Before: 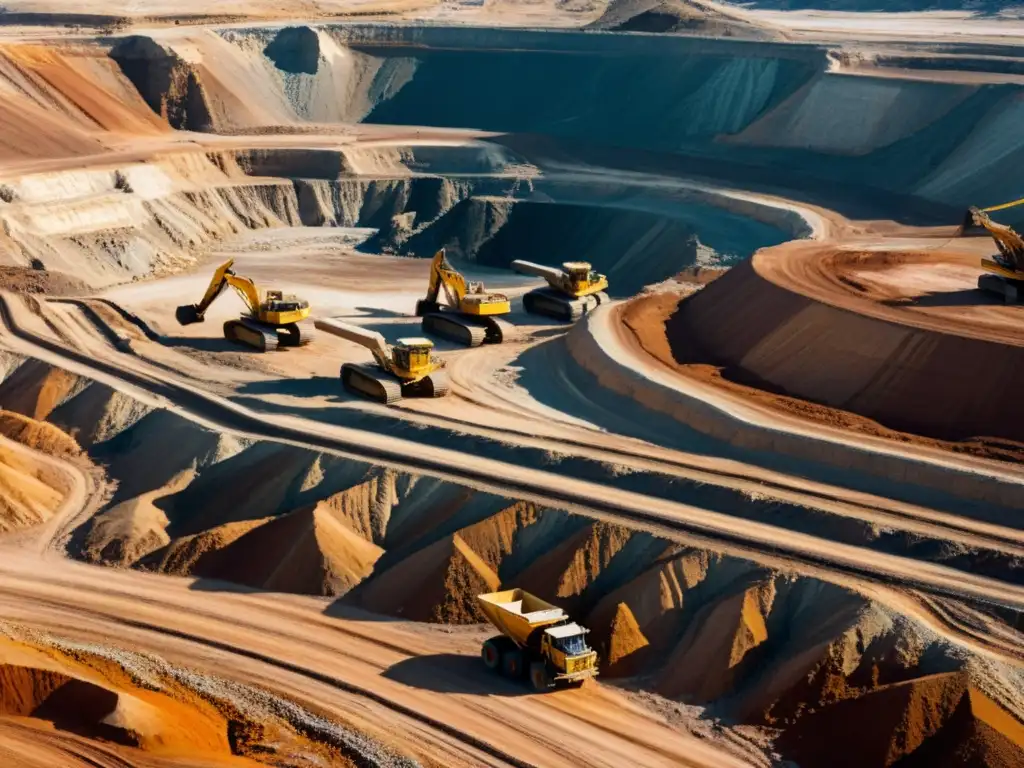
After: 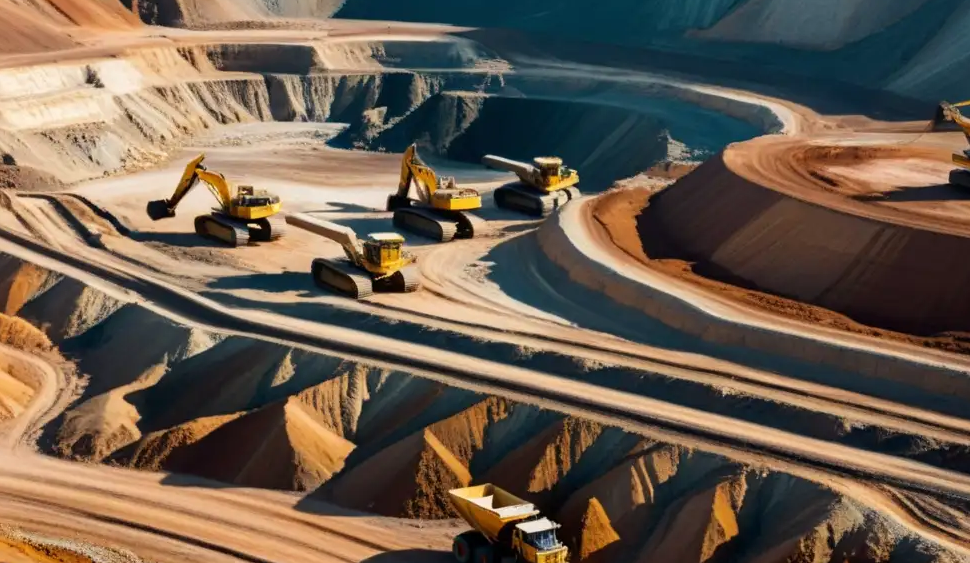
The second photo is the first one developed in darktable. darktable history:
crop and rotate: left 2.923%, top 13.73%, right 2.332%, bottom 12.899%
